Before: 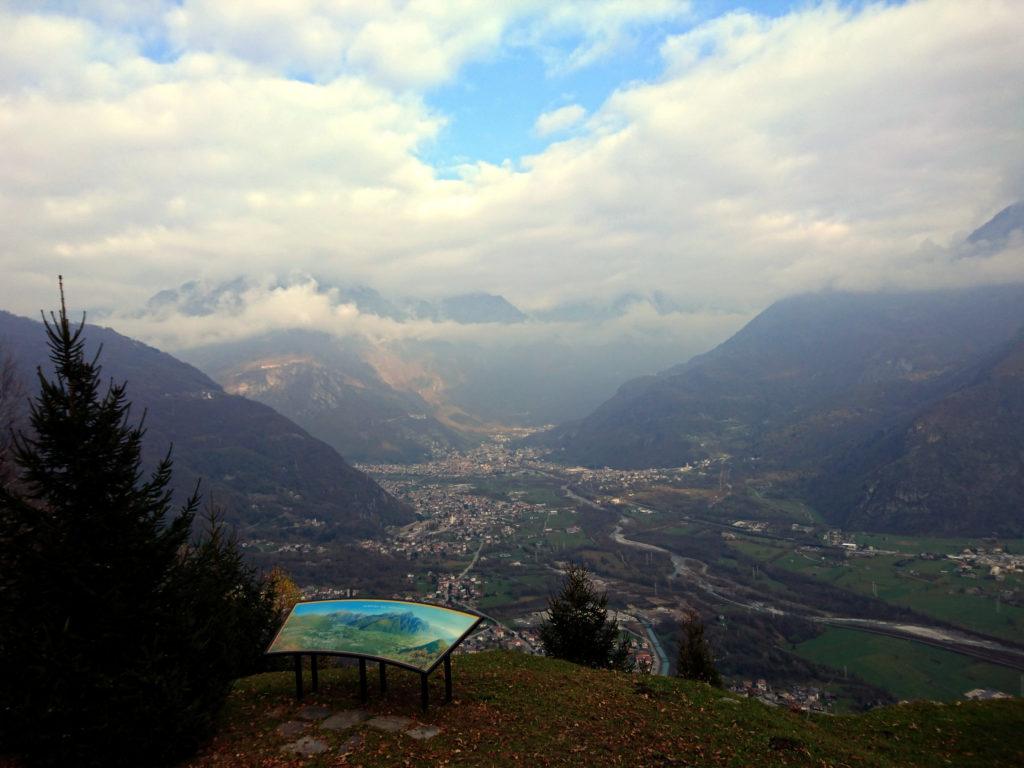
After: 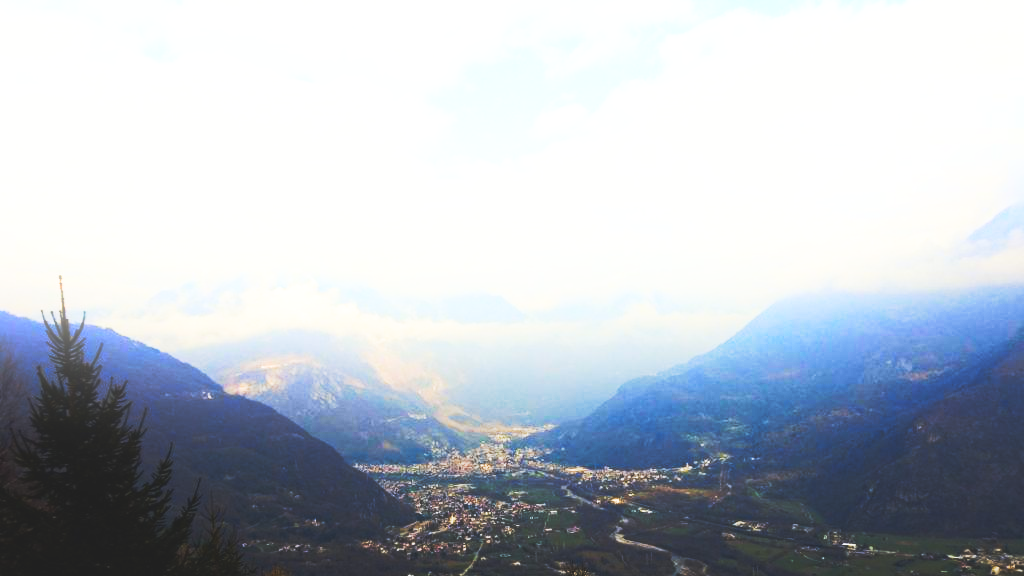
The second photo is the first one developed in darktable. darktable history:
color contrast: green-magenta contrast 0.85, blue-yellow contrast 1.25, unbound 0
crop: bottom 24.967%
base curve: curves: ch0 [(0, 0.015) (0.085, 0.116) (0.134, 0.298) (0.19, 0.545) (0.296, 0.764) (0.599, 0.982) (1, 1)], preserve colors none
graduated density: rotation -180°, offset 27.42
velvia: on, module defaults
bloom: size 13.65%, threshold 98.39%, strength 4.82%
